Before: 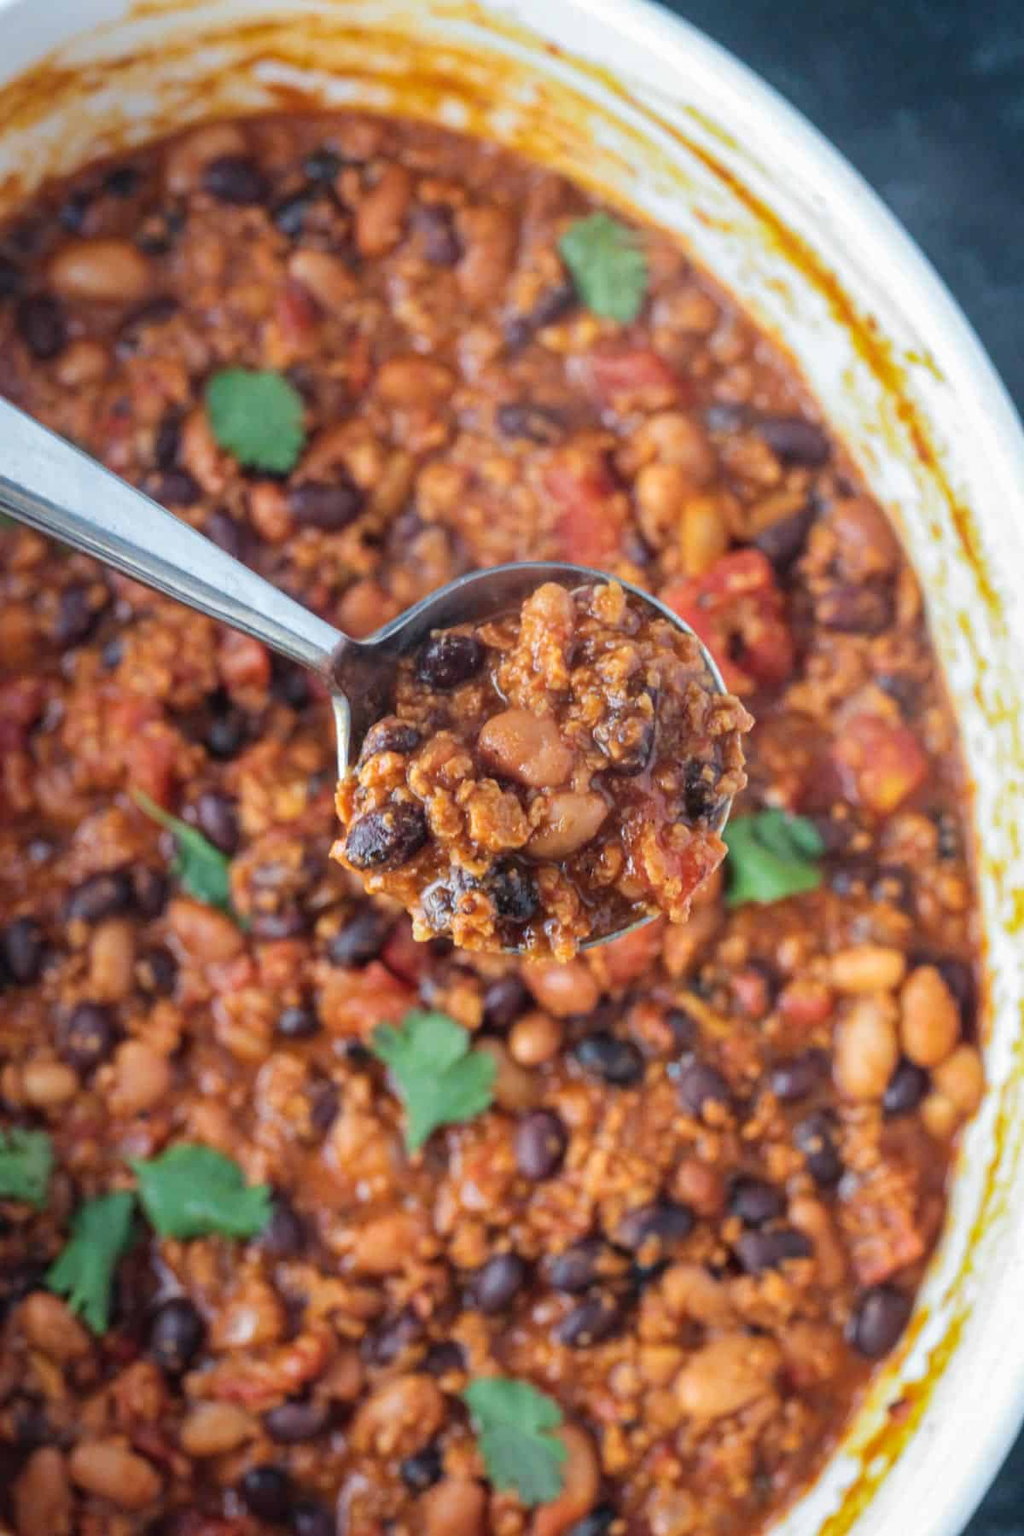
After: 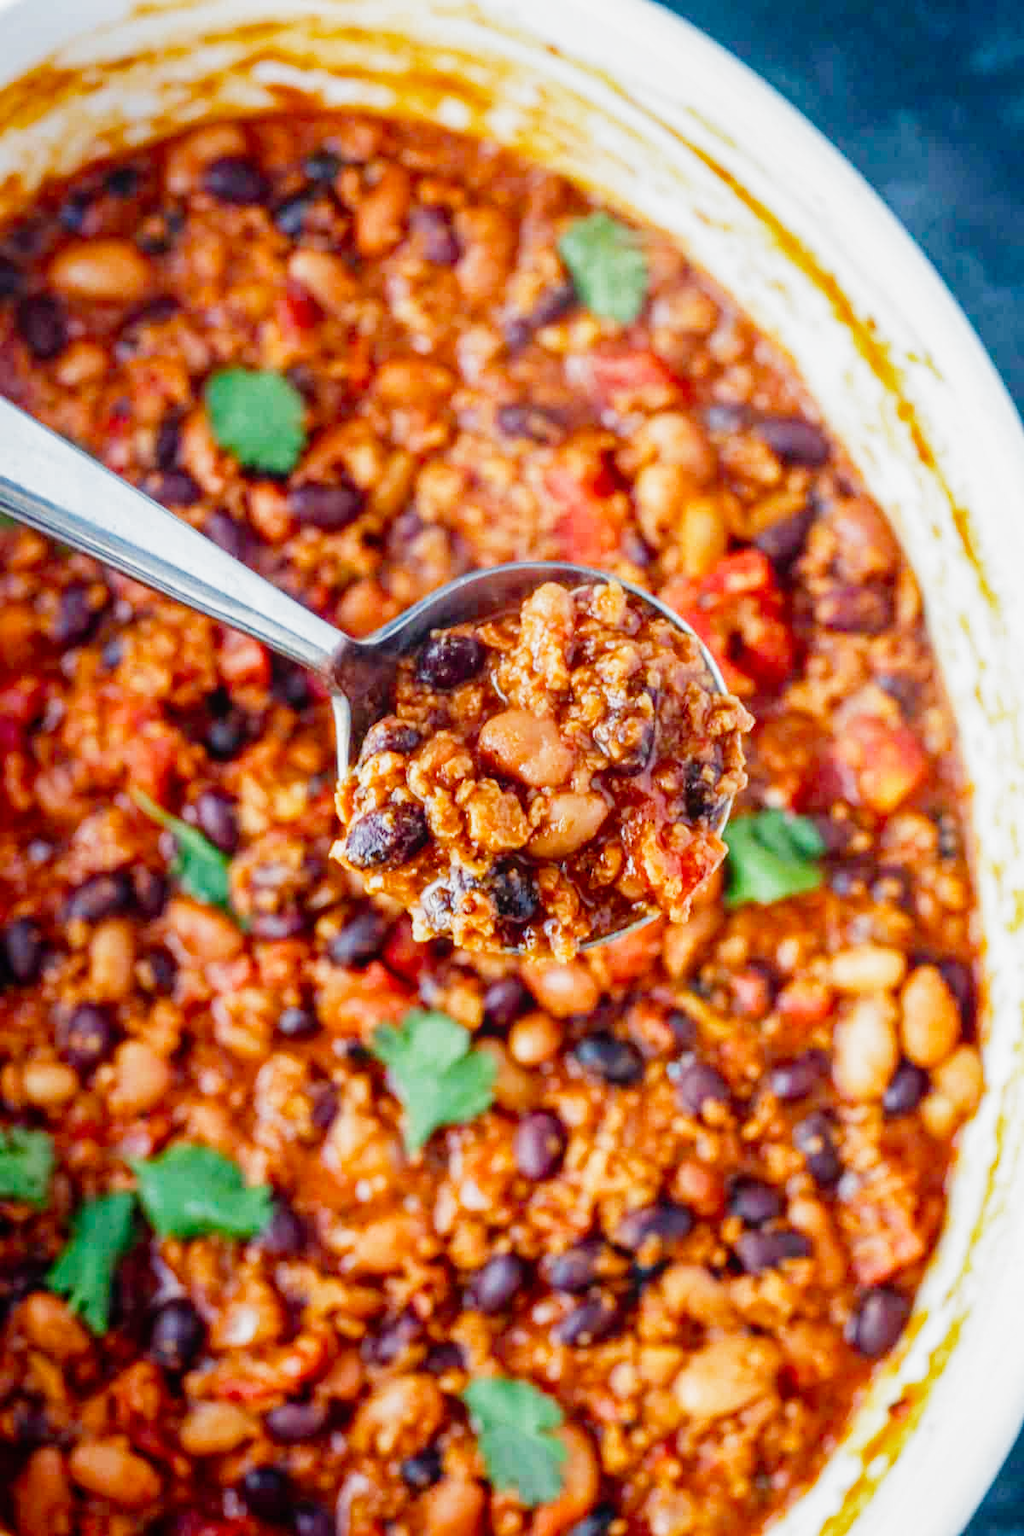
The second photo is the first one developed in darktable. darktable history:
local contrast: detail 110%
color balance rgb: perceptual saturation grading › global saturation 20%, perceptual saturation grading › highlights -25%, perceptual saturation grading › shadows 50%
filmic rgb: middle gray luminance 12.74%, black relative exposure -10.13 EV, white relative exposure 3.47 EV, threshold 6 EV, target black luminance 0%, hardness 5.74, latitude 44.69%, contrast 1.221, highlights saturation mix 5%, shadows ↔ highlights balance 26.78%, add noise in highlights 0, preserve chrominance no, color science v3 (2019), use custom middle-gray values true, iterations of high-quality reconstruction 0, contrast in highlights soft, enable highlight reconstruction true
